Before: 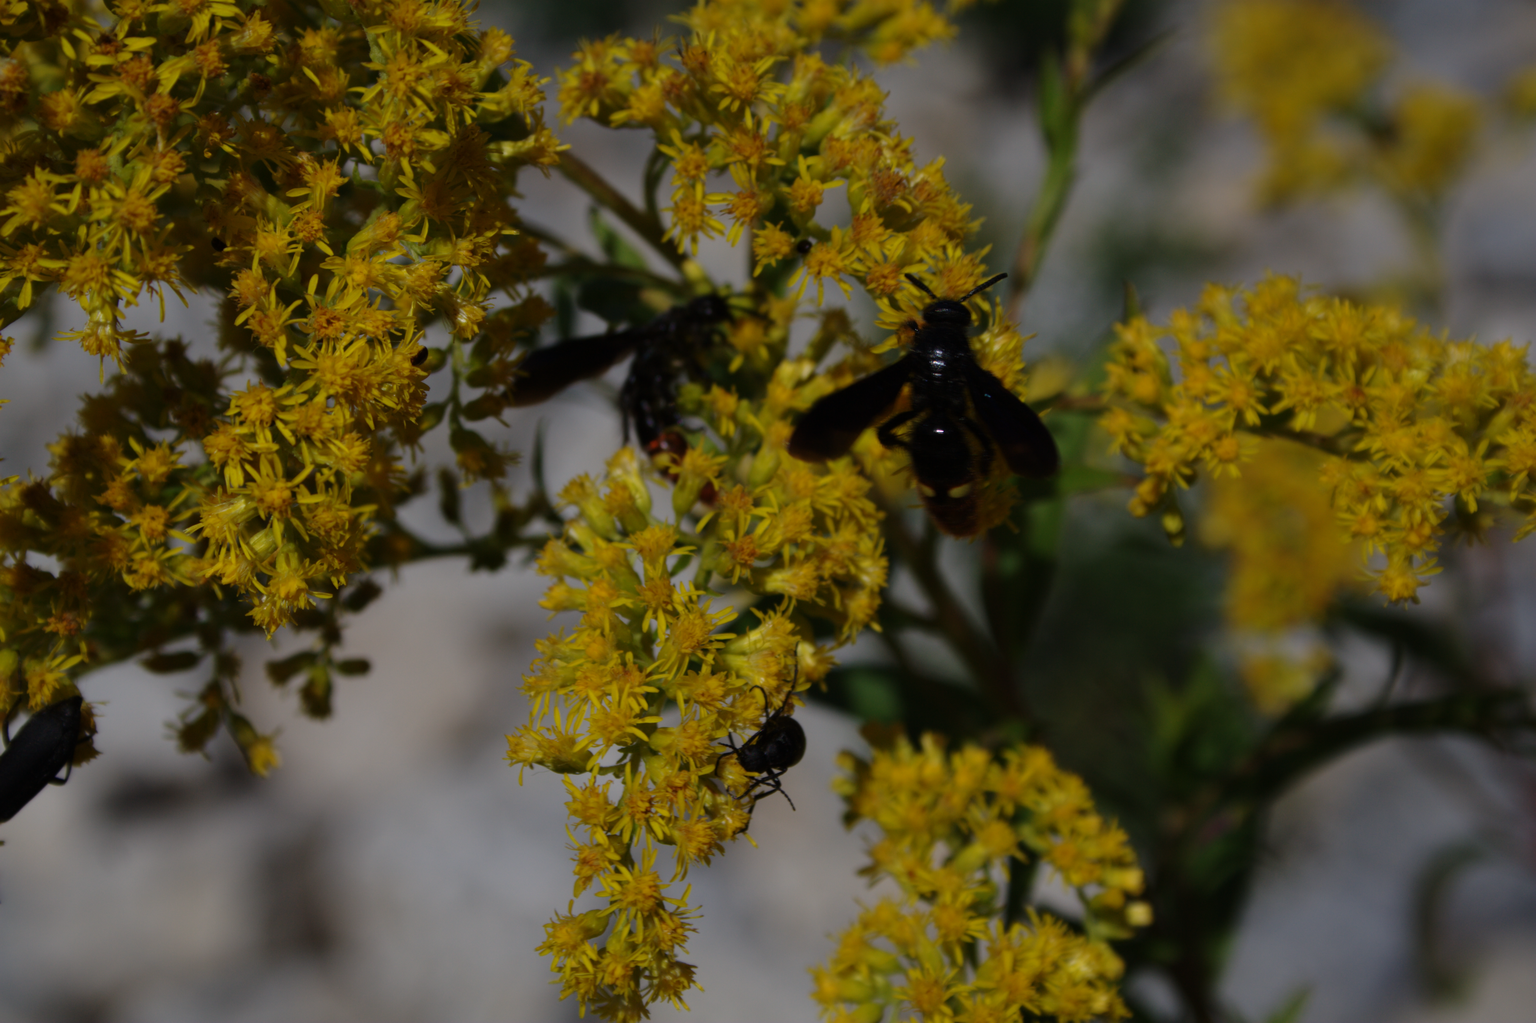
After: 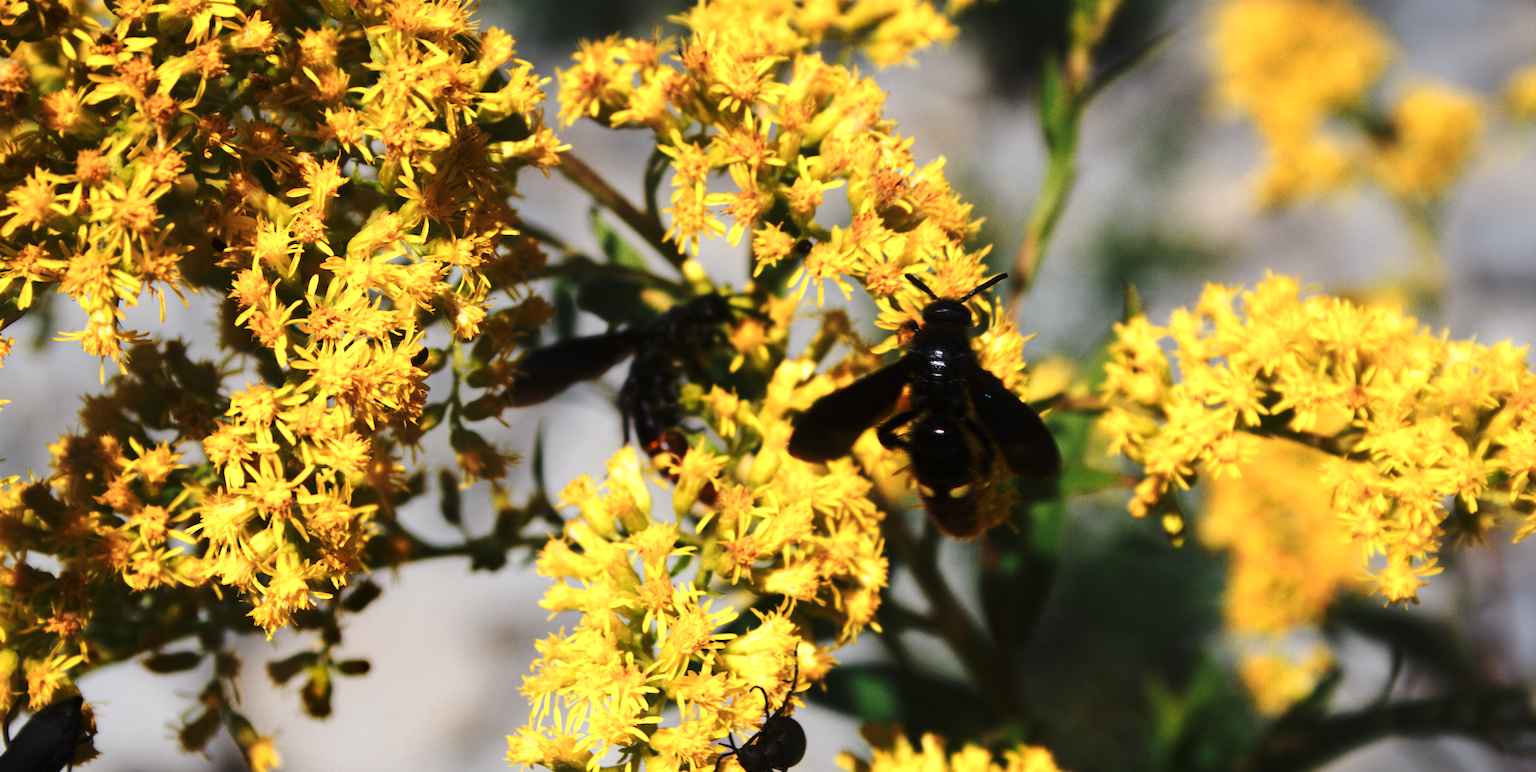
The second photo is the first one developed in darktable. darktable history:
color zones: curves: ch0 [(0.018, 0.548) (0.197, 0.654) (0.425, 0.447) (0.605, 0.658) (0.732, 0.579)]; ch1 [(0.105, 0.531) (0.224, 0.531) (0.386, 0.39) (0.618, 0.456) (0.732, 0.456) (0.956, 0.421)]; ch2 [(0.039, 0.583) (0.215, 0.465) (0.399, 0.544) (0.465, 0.548) (0.614, 0.447) (0.724, 0.43) (0.882, 0.623) (0.956, 0.632)]
base curve: curves: ch0 [(0, 0) (0.036, 0.037) (0.121, 0.228) (0.46, 0.76) (0.859, 0.983) (1, 1)], fusion 1, preserve colors none
crop: bottom 24.466%
